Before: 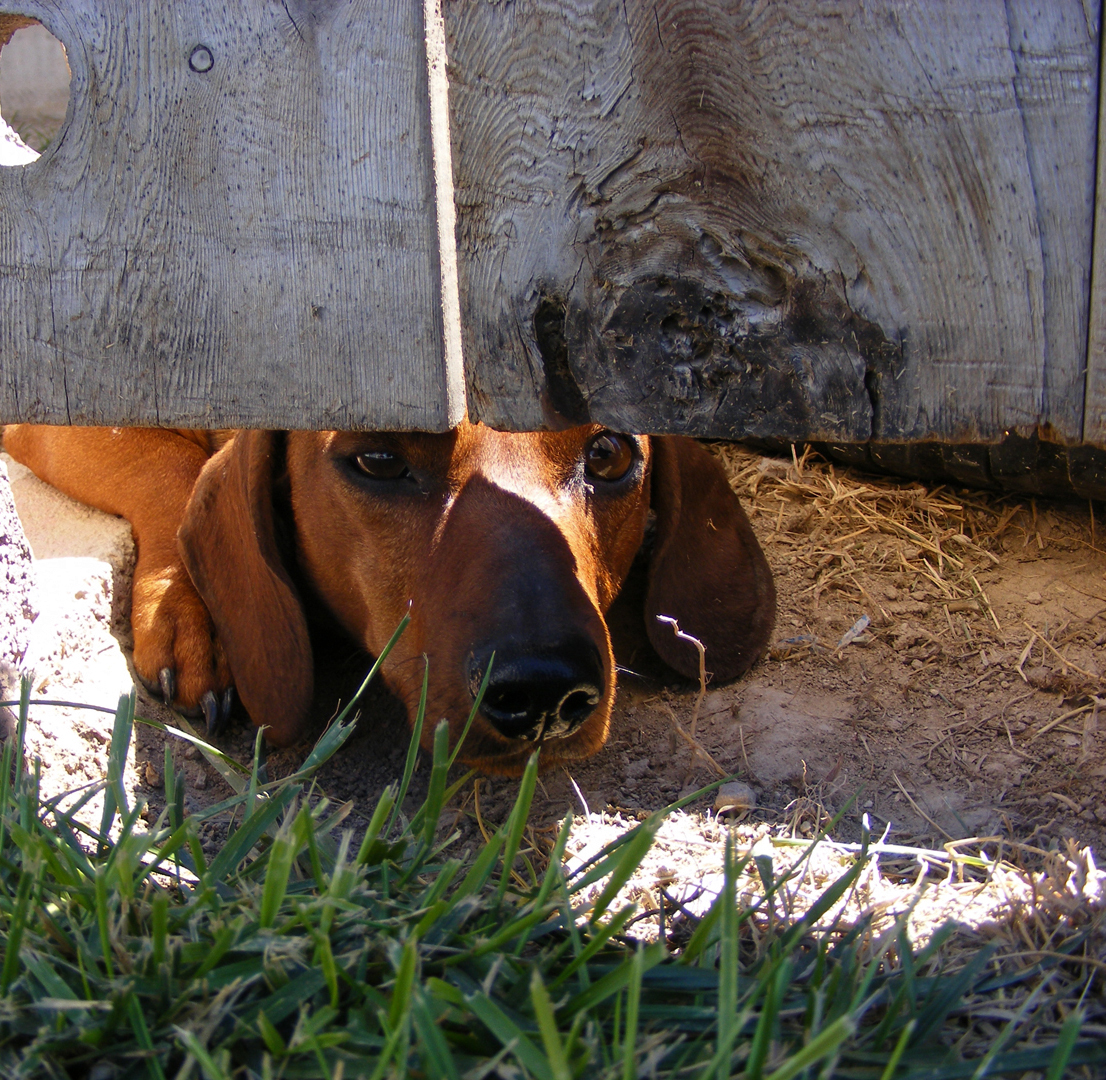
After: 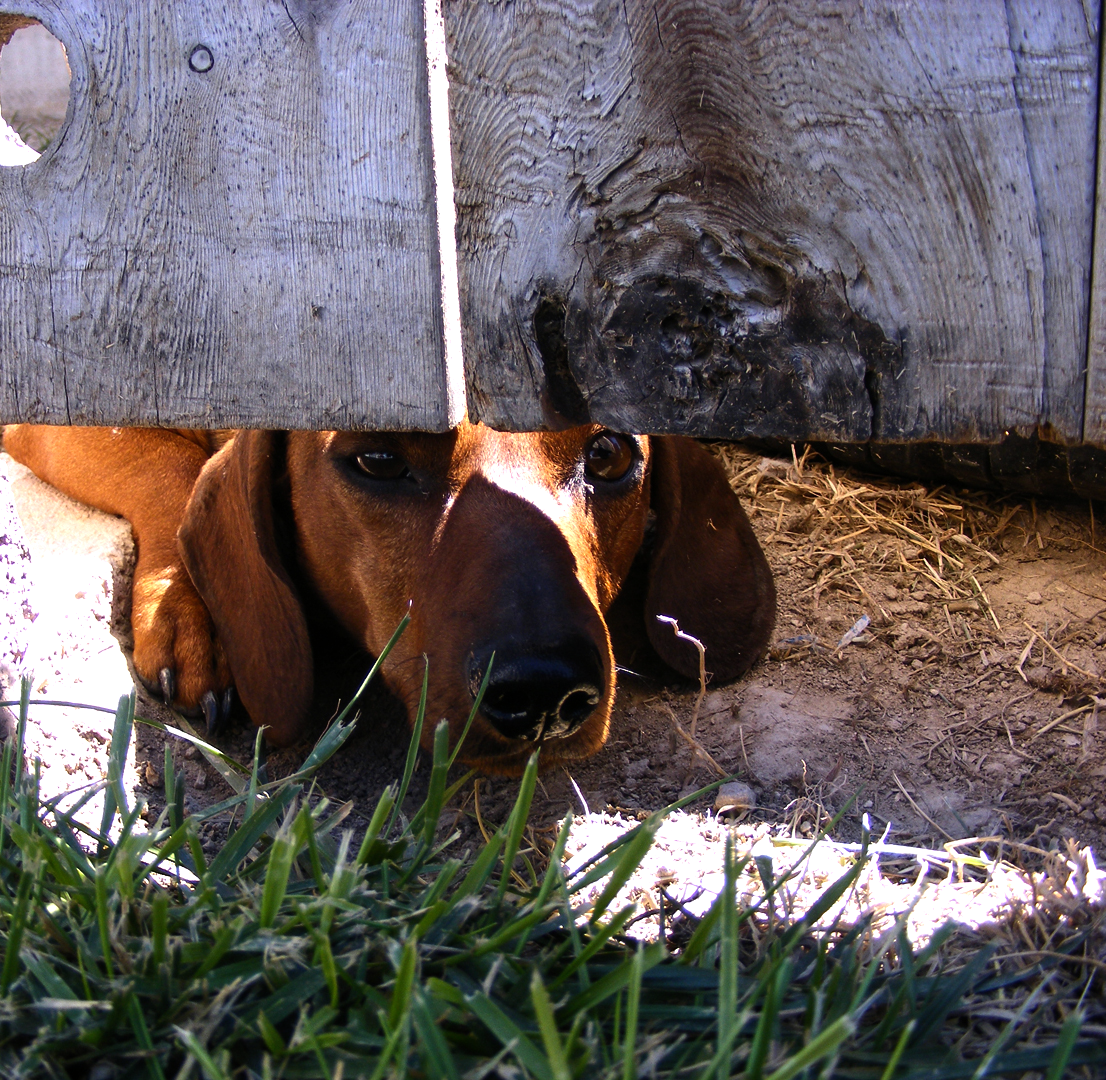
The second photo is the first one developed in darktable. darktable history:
tone equalizer: -8 EV -0.75 EV, -7 EV -0.7 EV, -6 EV -0.6 EV, -5 EV -0.4 EV, -3 EV 0.4 EV, -2 EV 0.6 EV, -1 EV 0.7 EV, +0 EV 0.75 EV, edges refinement/feathering 500, mask exposure compensation -1.57 EV, preserve details no
white balance: red 1.004, blue 1.096
